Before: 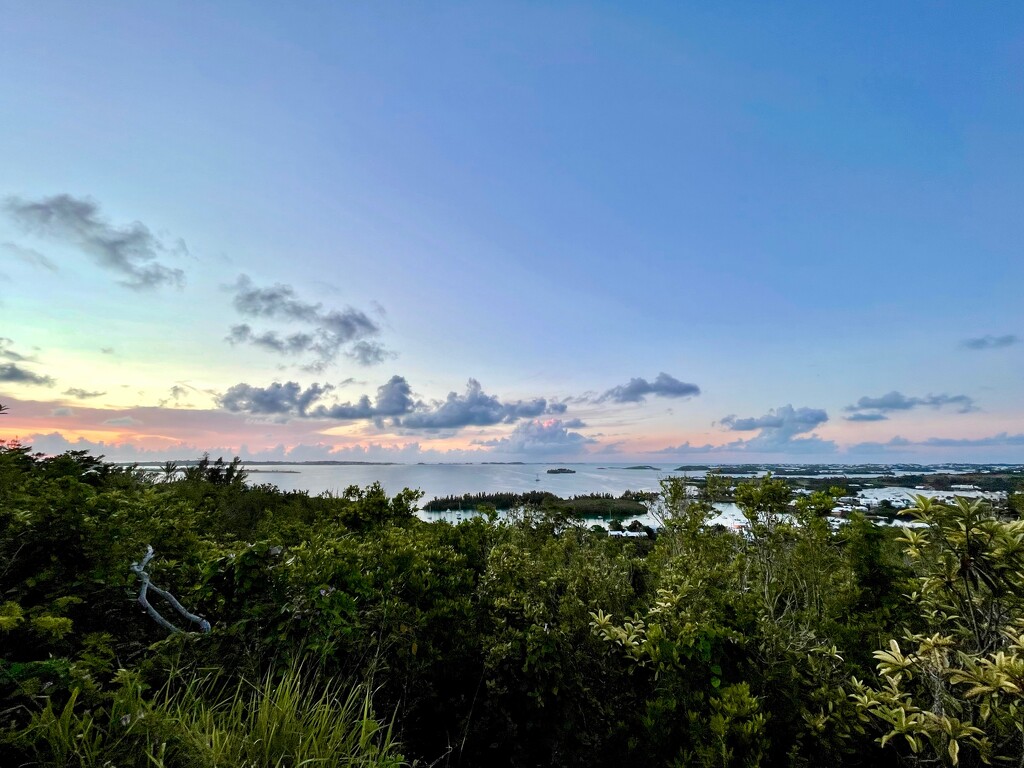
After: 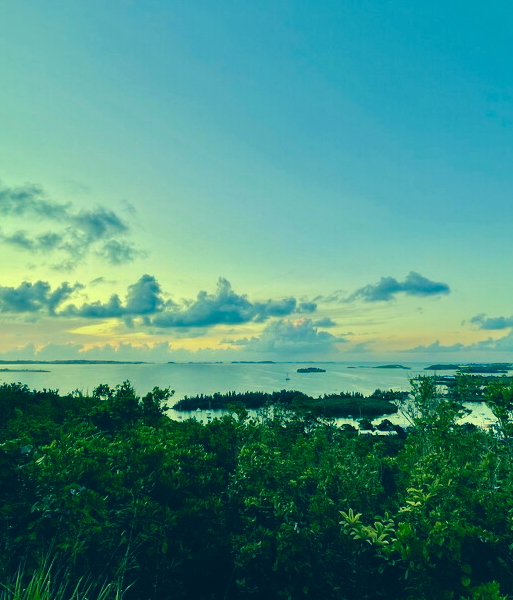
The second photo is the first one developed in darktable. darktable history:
contrast equalizer: octaves 7, y [[0.6 ×6], [0.55 ×6], [0 ×6], [0 ×6], [0 ×6]], mix -0.3
color correction: highlights a* -15.77, highlights b* 39.83, shadows a* -39.2, shadows b* -25.51
crop and rotate: angle 0.018°, left 24.446%, top 13.216%, right 25.405%, bottom 8.615%
